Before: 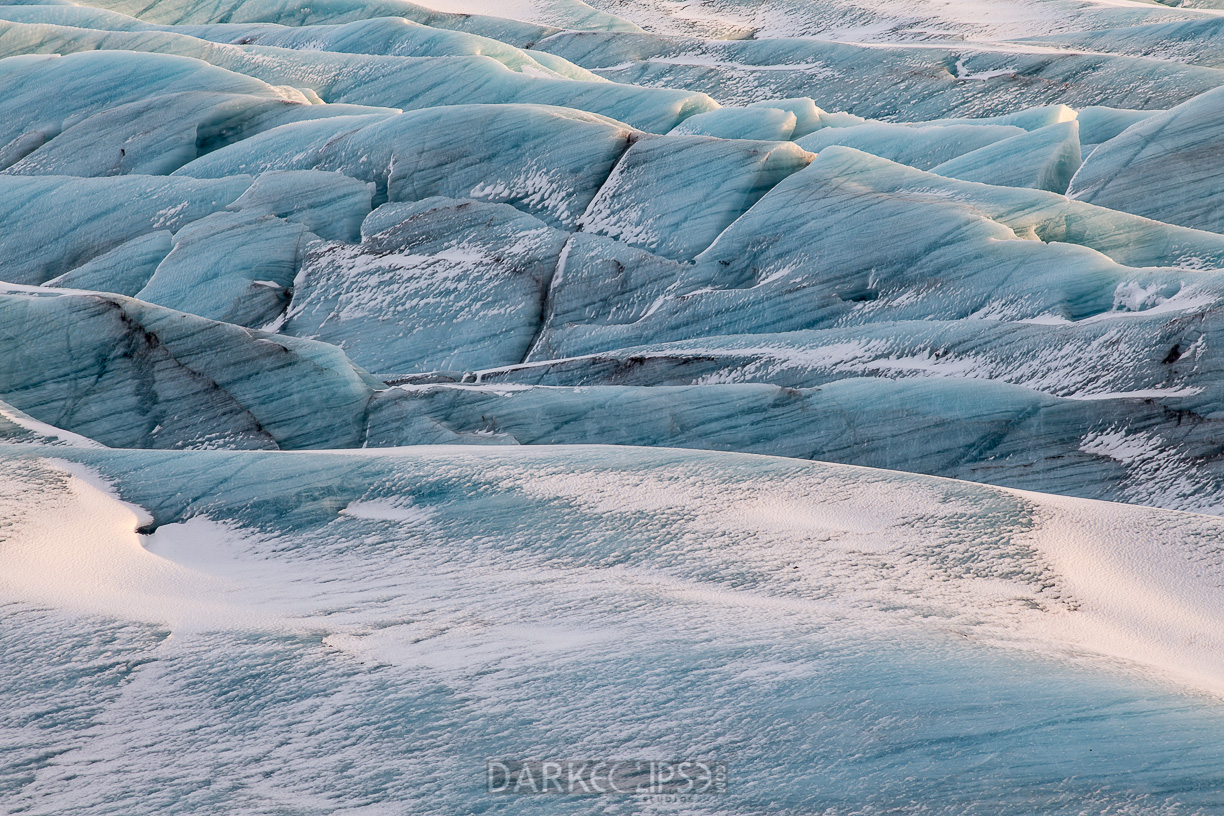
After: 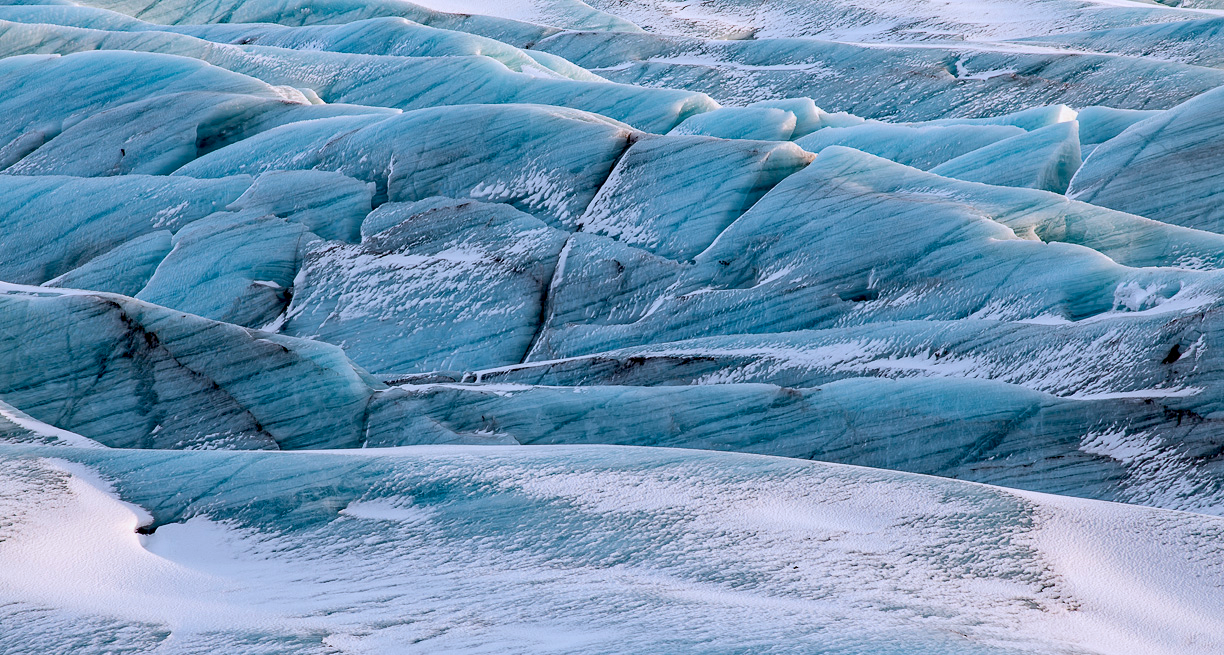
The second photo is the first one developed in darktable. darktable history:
crop: bottom 19.619%
haze removal: adaptive false
exposure: black level correction 0.009, exposure 0.015 EV, compensate highlight preservation false
color correction: highlights a* -2.01, highlights b* -18.38
